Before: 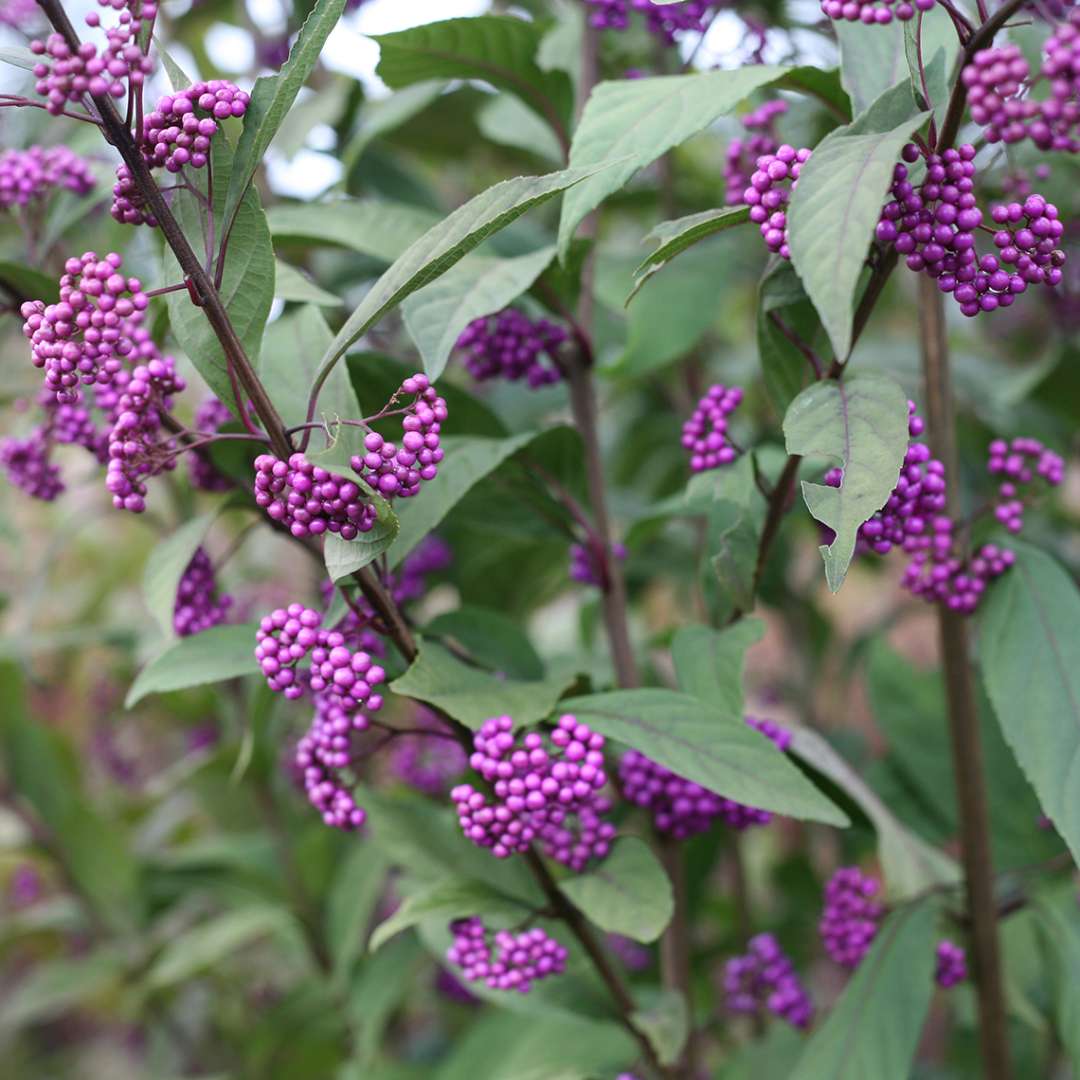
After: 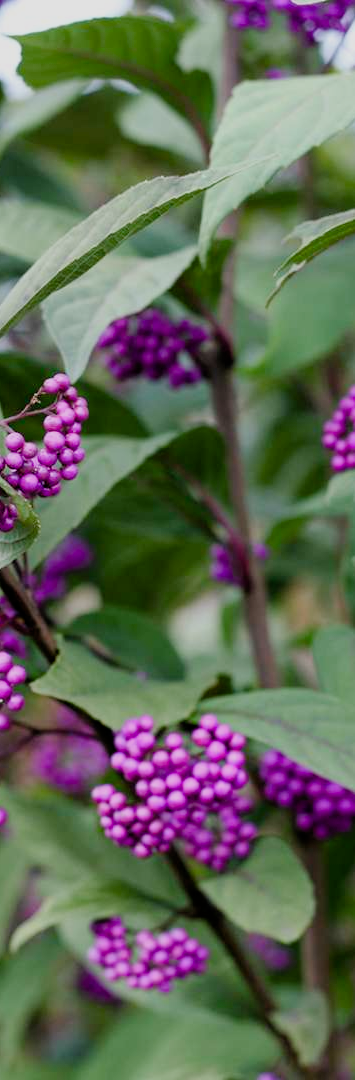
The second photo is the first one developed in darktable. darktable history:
color balance rgb: perceptual saturation grading › global saturation 20%, perceptual saturation grading › highlights -50.457%, perceptual saturation grading › shadows 30.763%, global vibrance 20%
crop: left 33.33%, right 33.792%
filmic rgb: black relative exposure -7.73 EV, white relative exposure 4.39 EV, target black luminance 0%, hardness 3.76, latitude 50.85%, contrast 1.071, highlights saturation mix 9.33%, shadows ↔ highlights balance -0.232%
